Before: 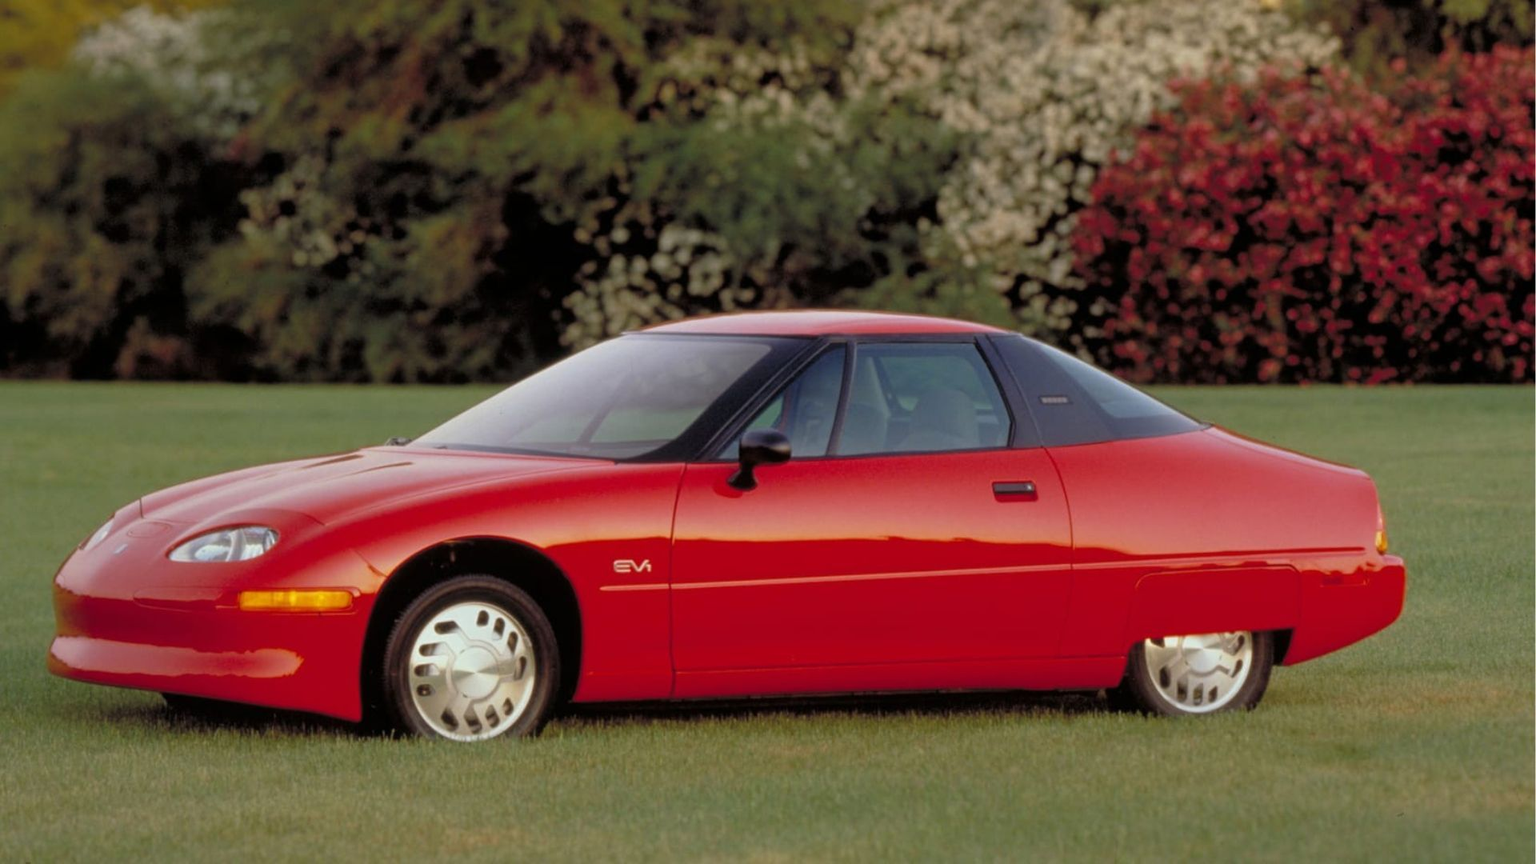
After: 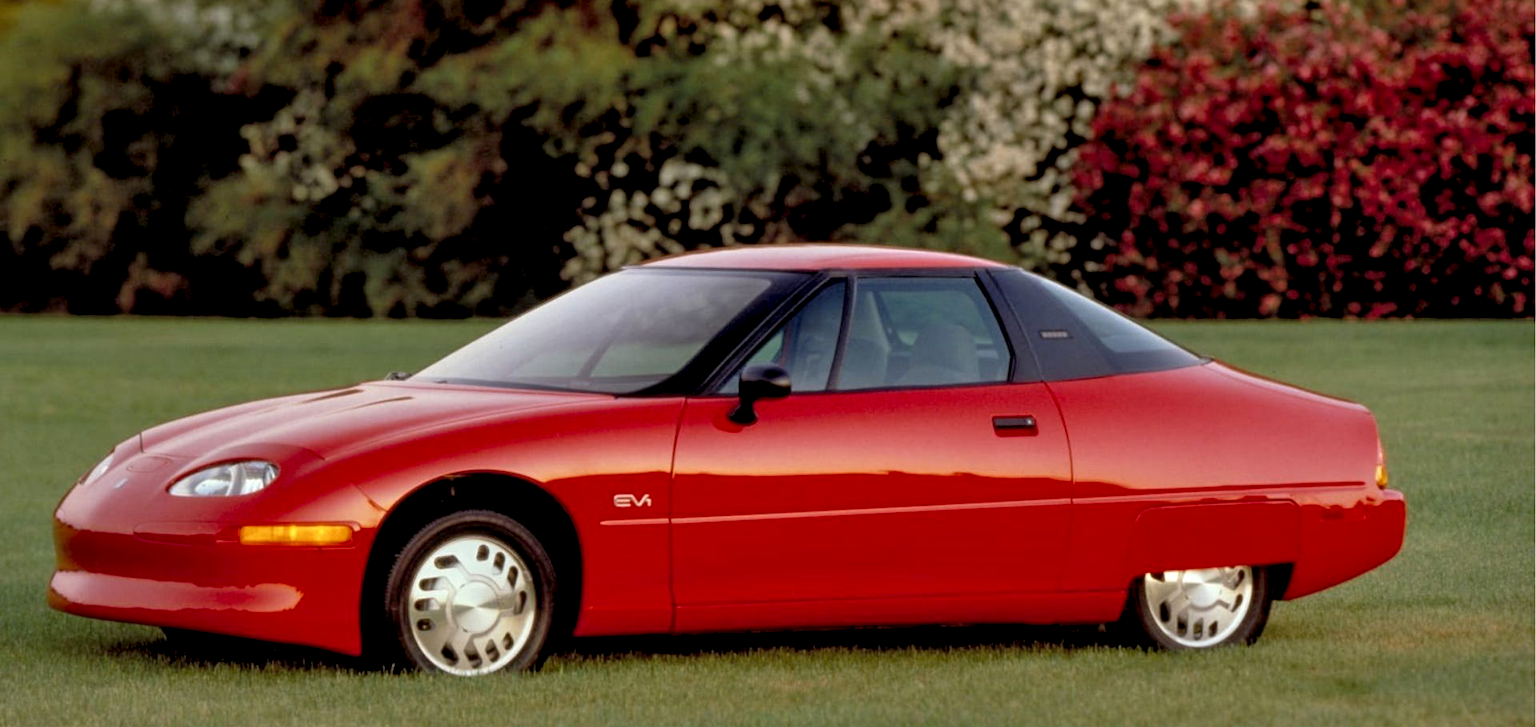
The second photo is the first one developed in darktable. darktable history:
contrast equalizer: y [[0.586, 0.584, 0.576, 0.565, 0.552, 0.539], [0.5 ×6], [0.97, 0.959, 0.919, 0.859, 0.789, 0.717], [0 ×6], [0 ×6]]
crop: top 7.625%, bottom 8.027%
exposure: black level correction 0.01, exposure 0.011 EV, compensate highlight preservation false
